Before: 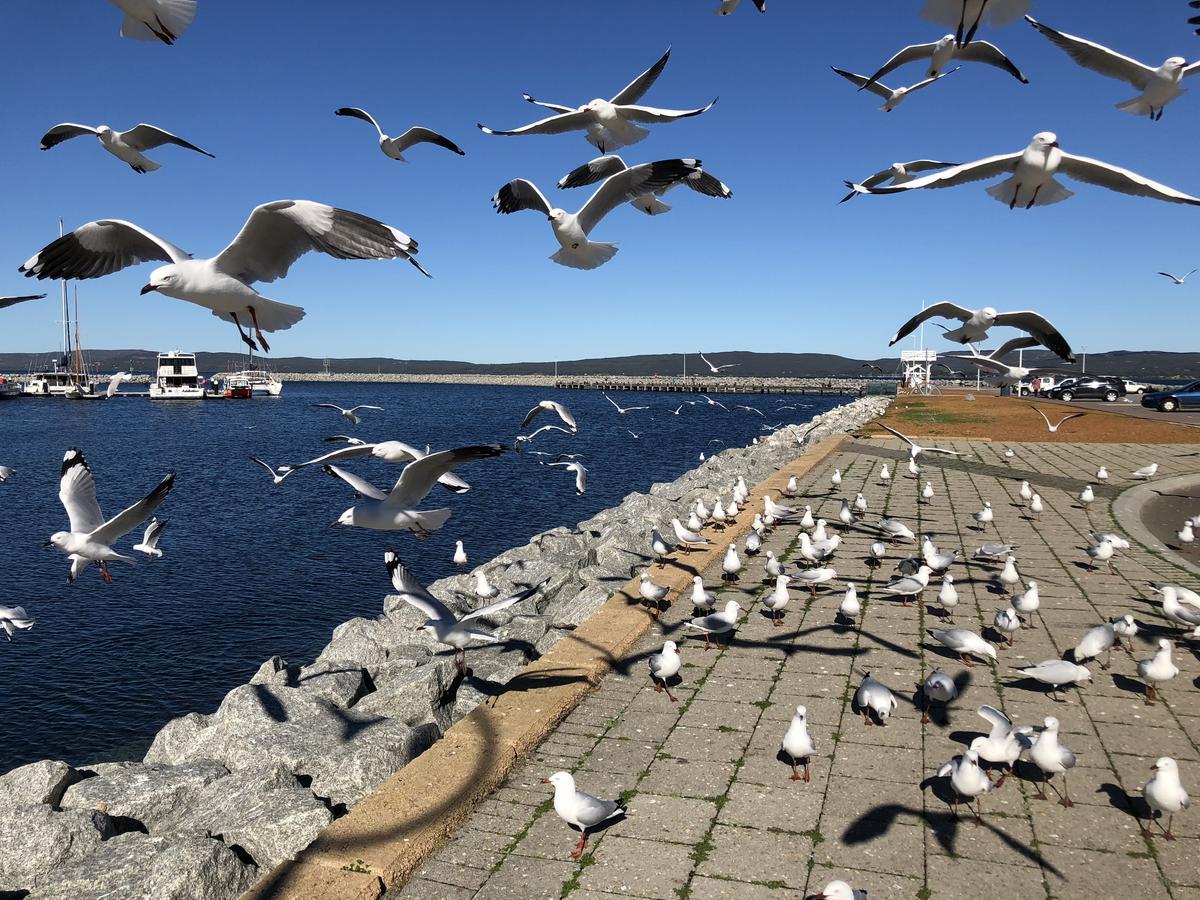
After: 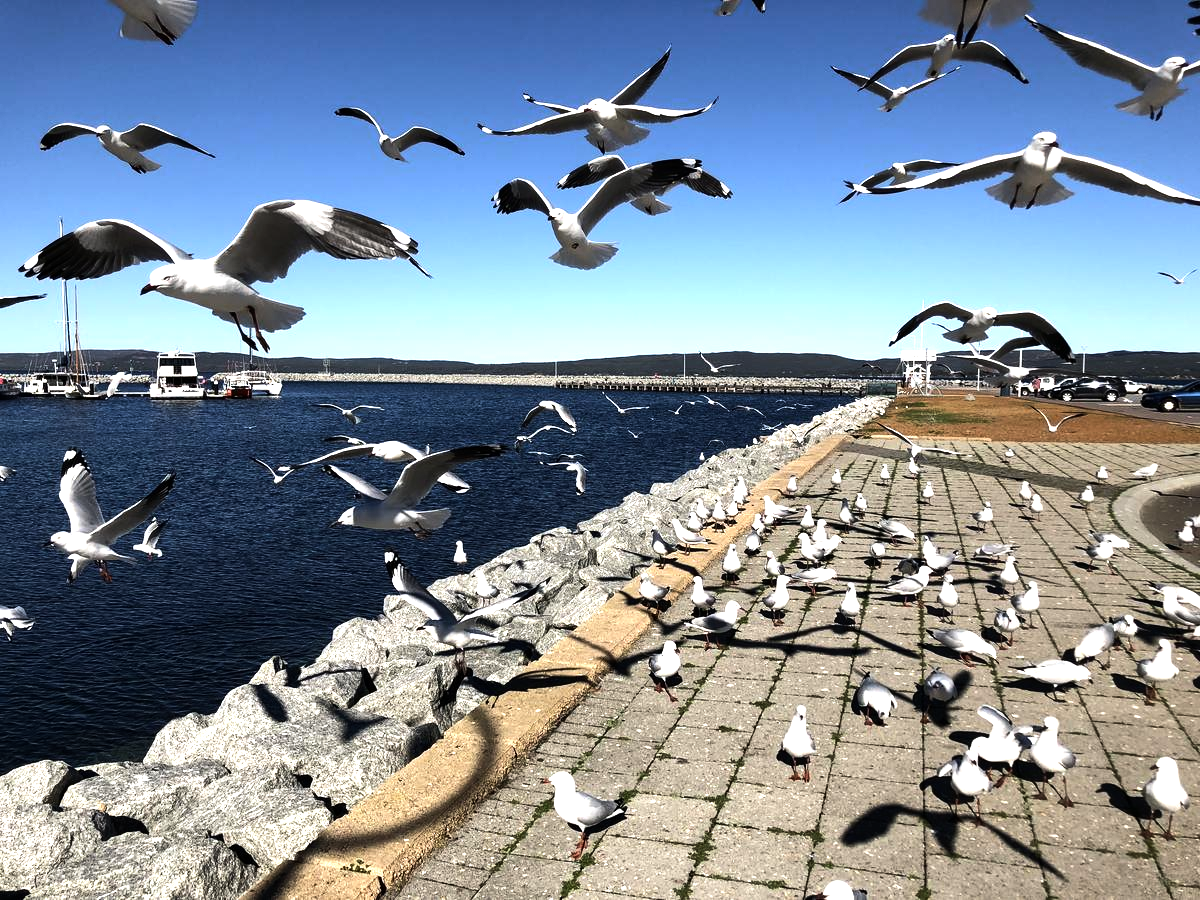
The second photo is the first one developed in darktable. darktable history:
tone equalizer: -8 EV -1.08 EV, -7 EV -1.01 EV, -6 EV -0.867 EV, -5 EV -0.578 EV, -3 EV 0.578 EV, -2 EV 0.867 EV, -1 EV 1.01 EV, +0 EV 1.08 EV, edges refinement/feathering 500, mask exposure compensation -1.57 EV, preserve details no
exposure: compensate highlight preservation false
